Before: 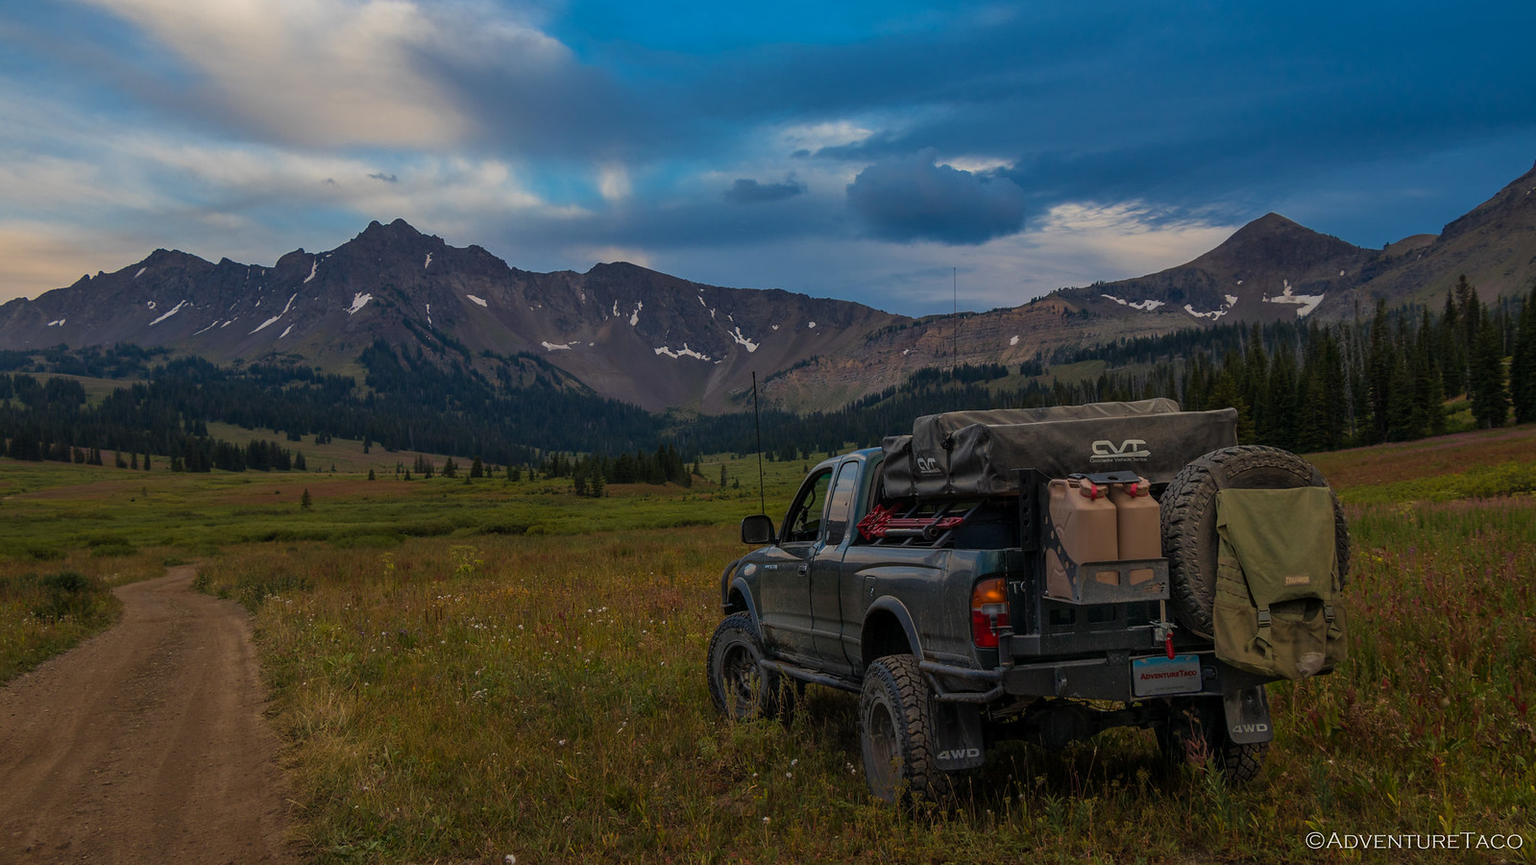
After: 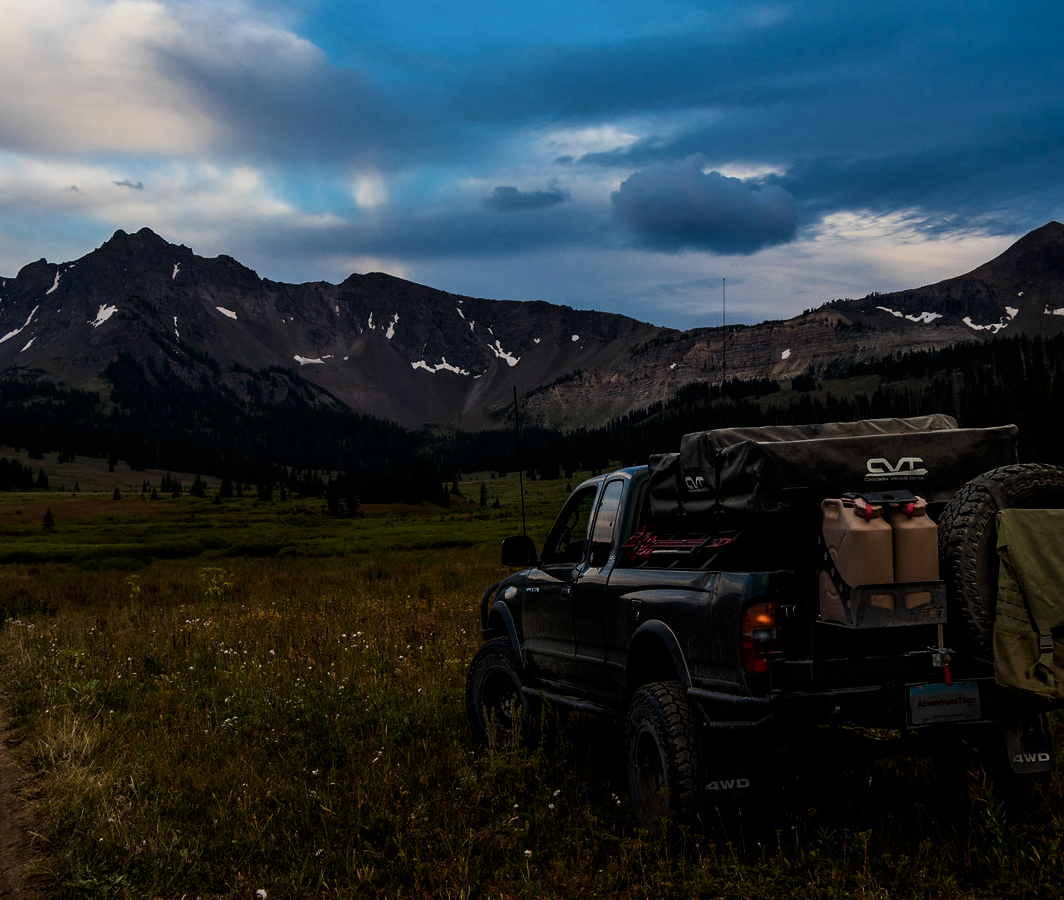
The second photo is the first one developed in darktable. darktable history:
shadows and highlights: shadows -30, highlights 30
filmic rgb: black relative exposure -5.42 EV, white relative exposure 2.85 EV, dynamic range scaling -37.73%, hardness 4, contrast 1.605, highlights saturation mix -0.93%
crop: left 16.899%, right 16.556%
